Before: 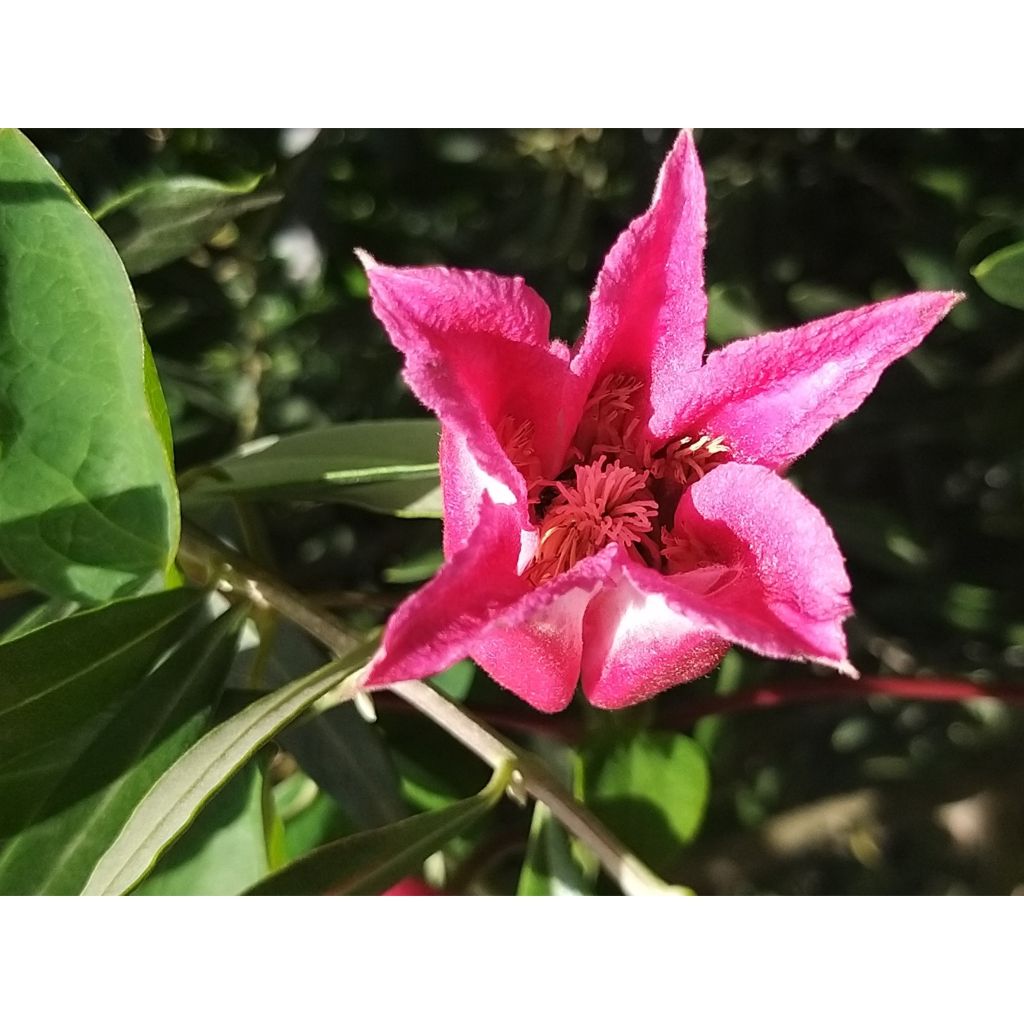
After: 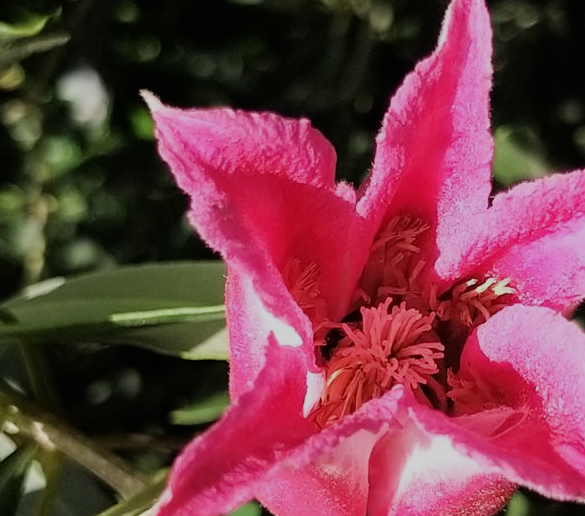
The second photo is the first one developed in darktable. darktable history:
filmic rgb: black relative exposure -7.32 EV, white relative exposure 5.09 EV, hardness 3.2
crop: left 20.932%, top 15.471%, right 21.848%, bottom 34.081%
